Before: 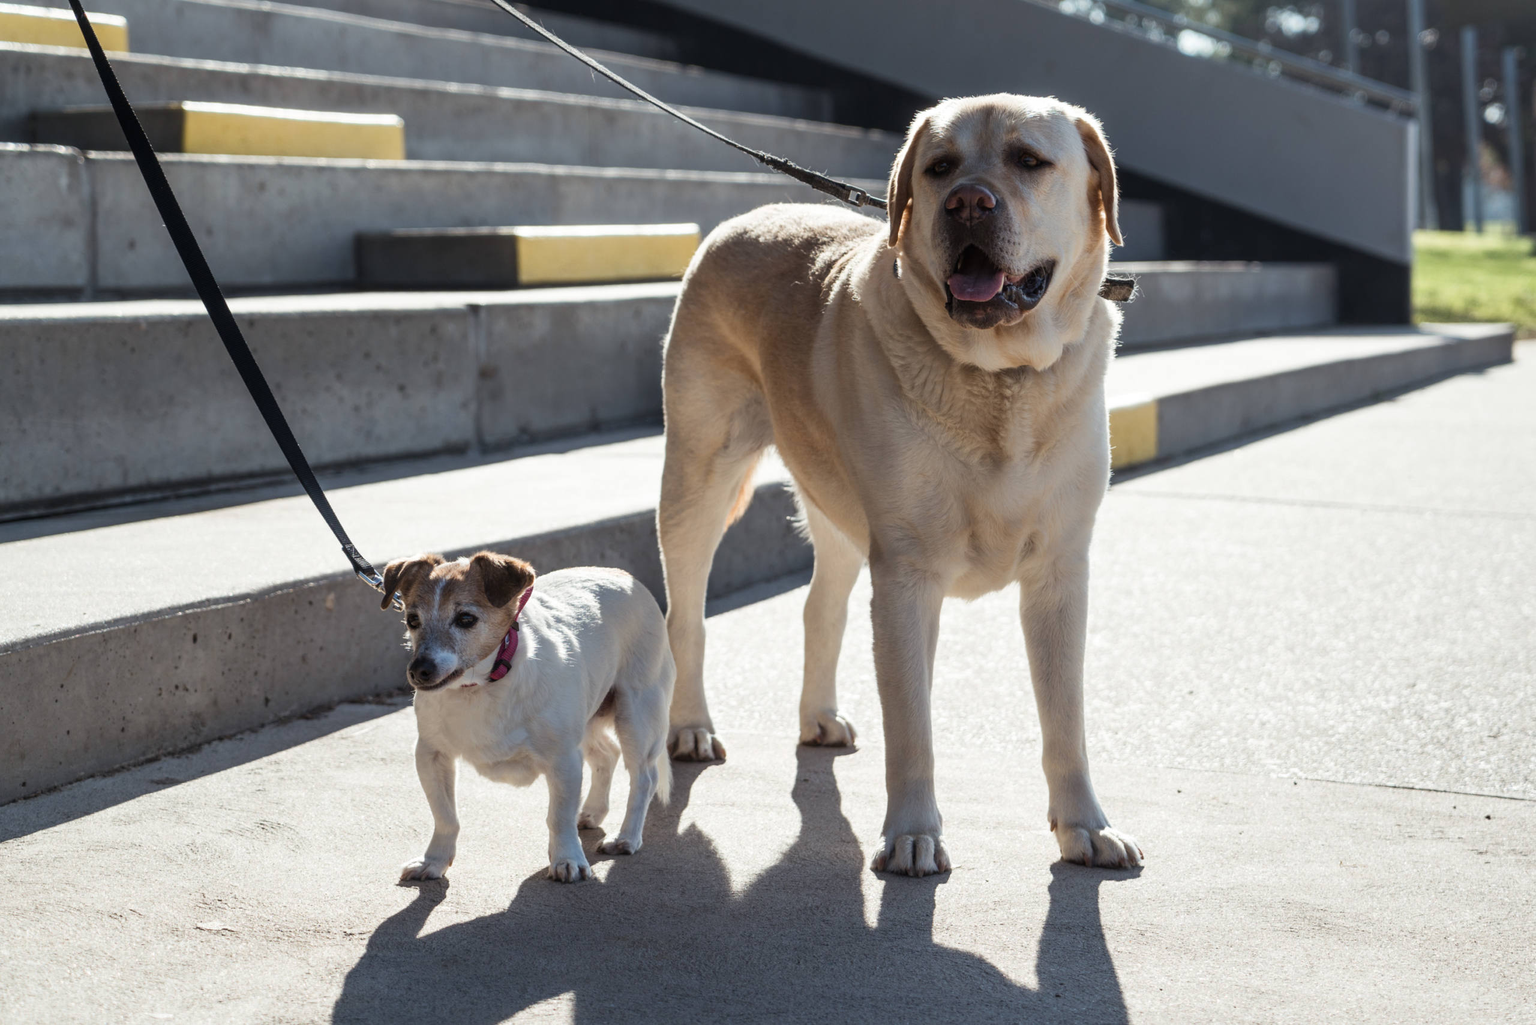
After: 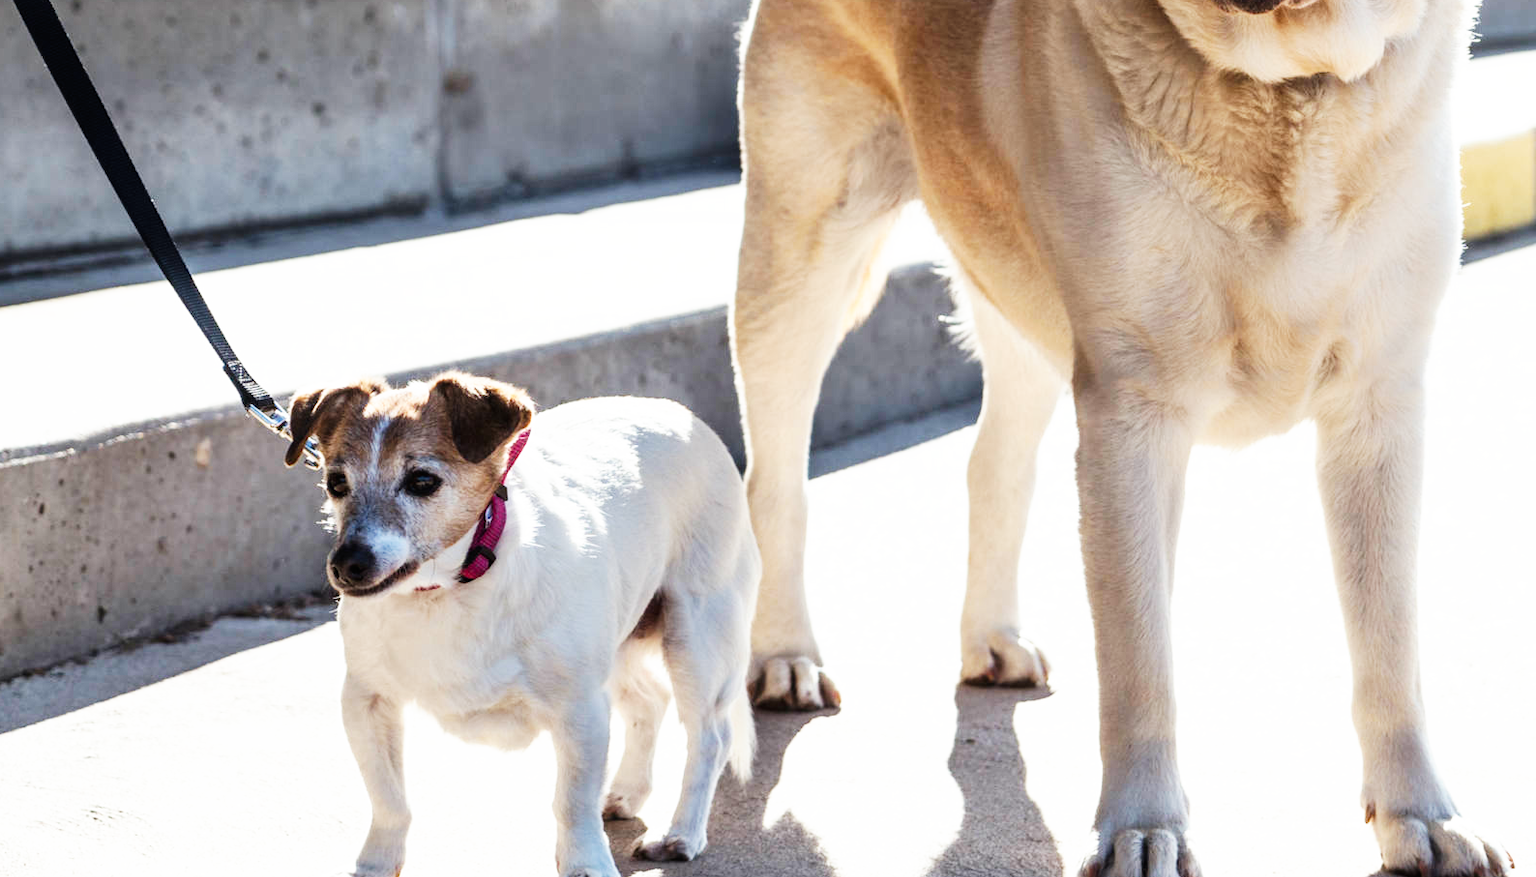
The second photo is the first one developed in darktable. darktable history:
base curve: curves: ch0 [(0, 0) (0.007, 0.004) (0.027, 0.03) (0.046, 0.07) (0.207, 0.54) (0.442, 0.872) (0.673, 0.972) (1, 1)], preserve colors none
crop: left 13.312%, top 31.28%, right 24.627%, bottom 15.582%
